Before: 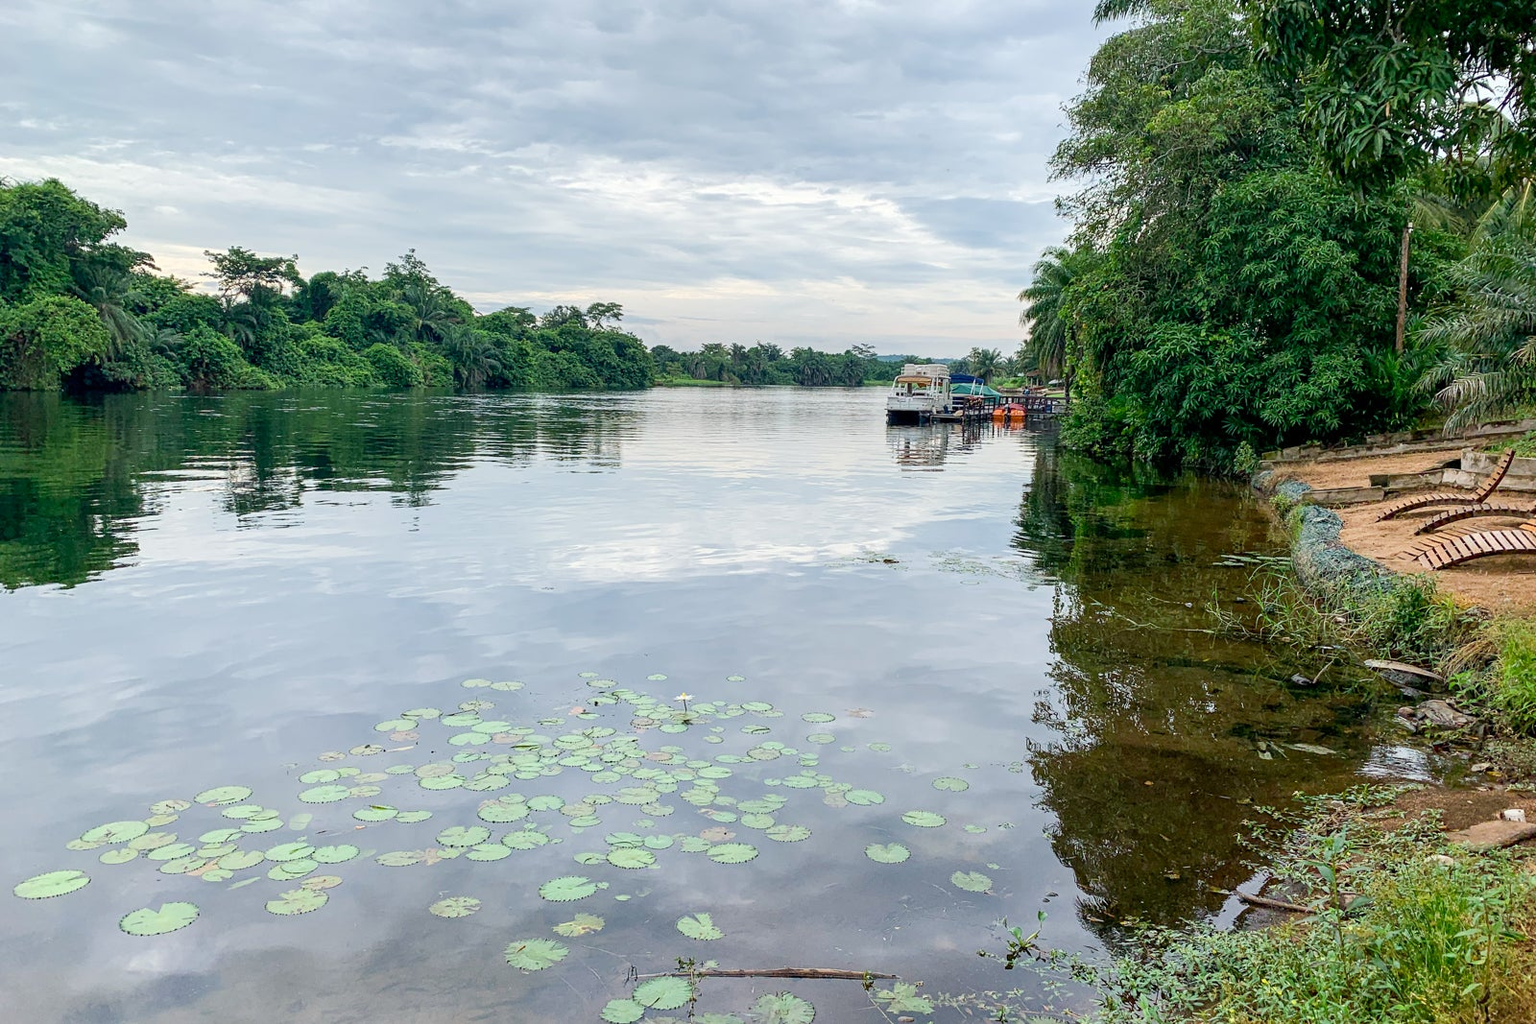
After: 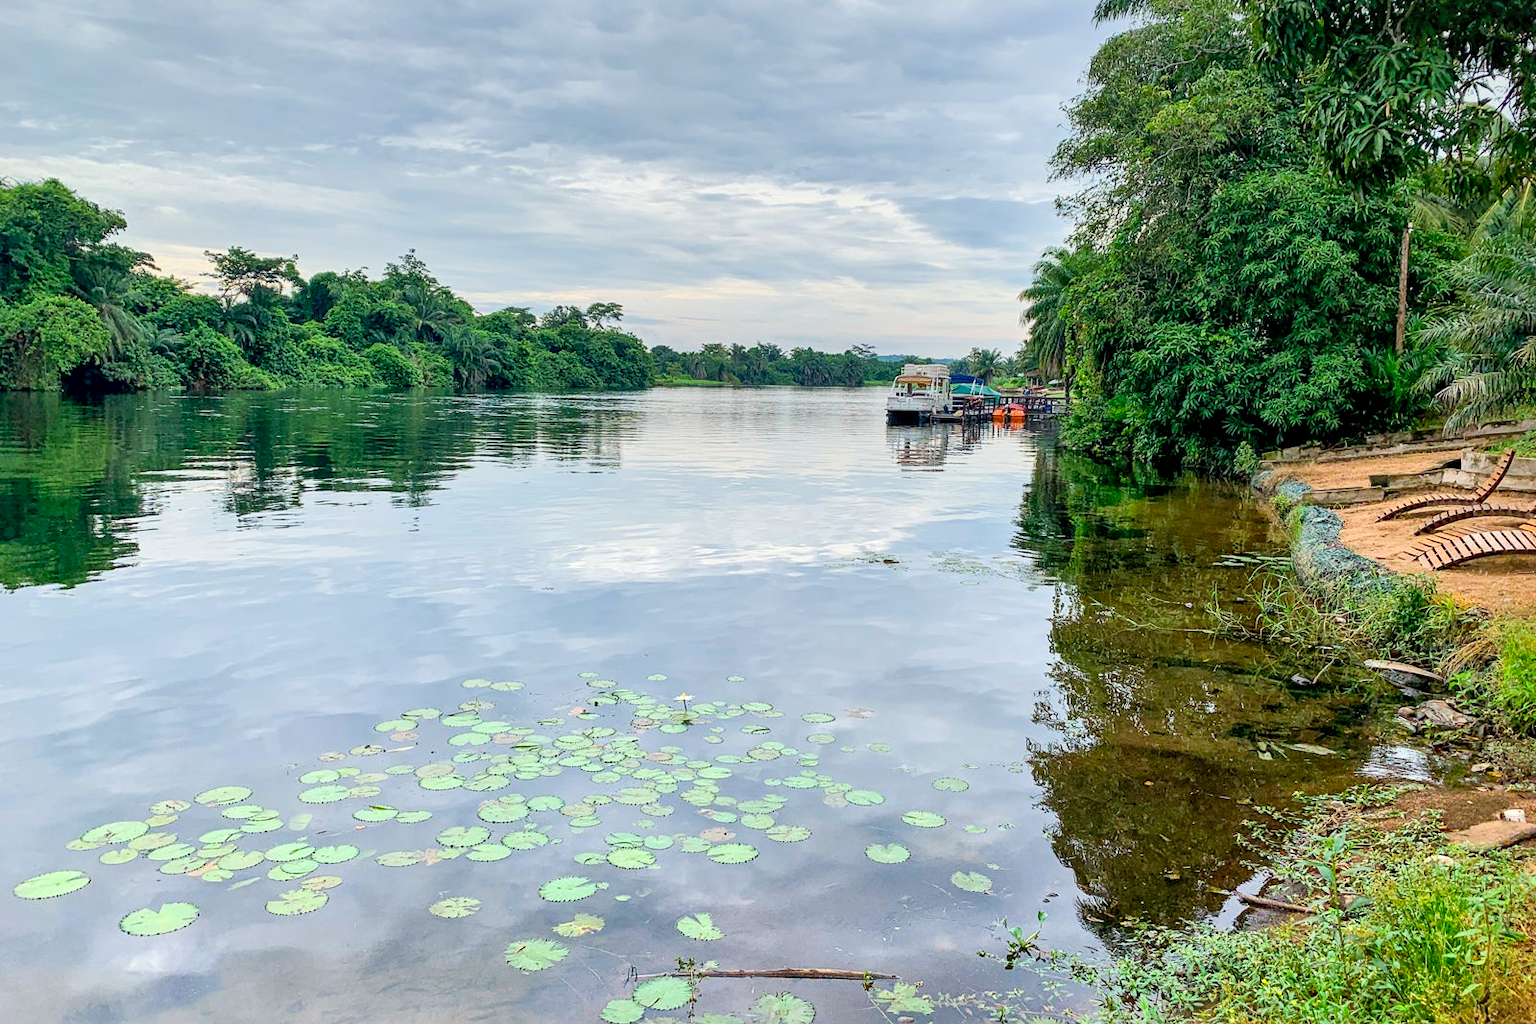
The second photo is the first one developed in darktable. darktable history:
graduated density: on, module defaults
local contrast: mode bilateral grid, contrast 50, coarseness 50, detail 150%, midtone range 0.2
contrast brightness saturation: contrast 0.07, brightness 0.18, saturation 0.4
